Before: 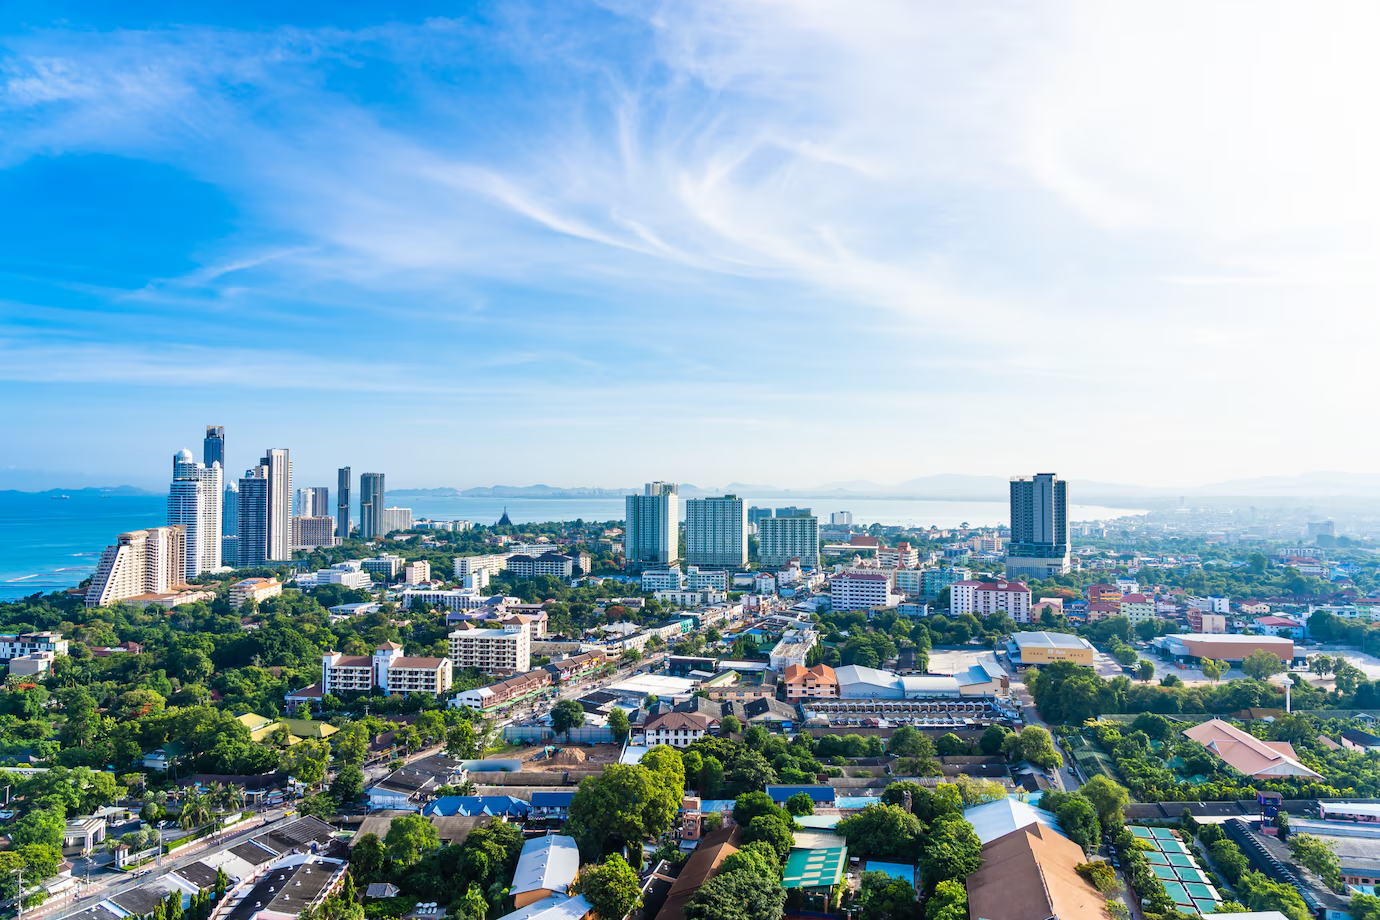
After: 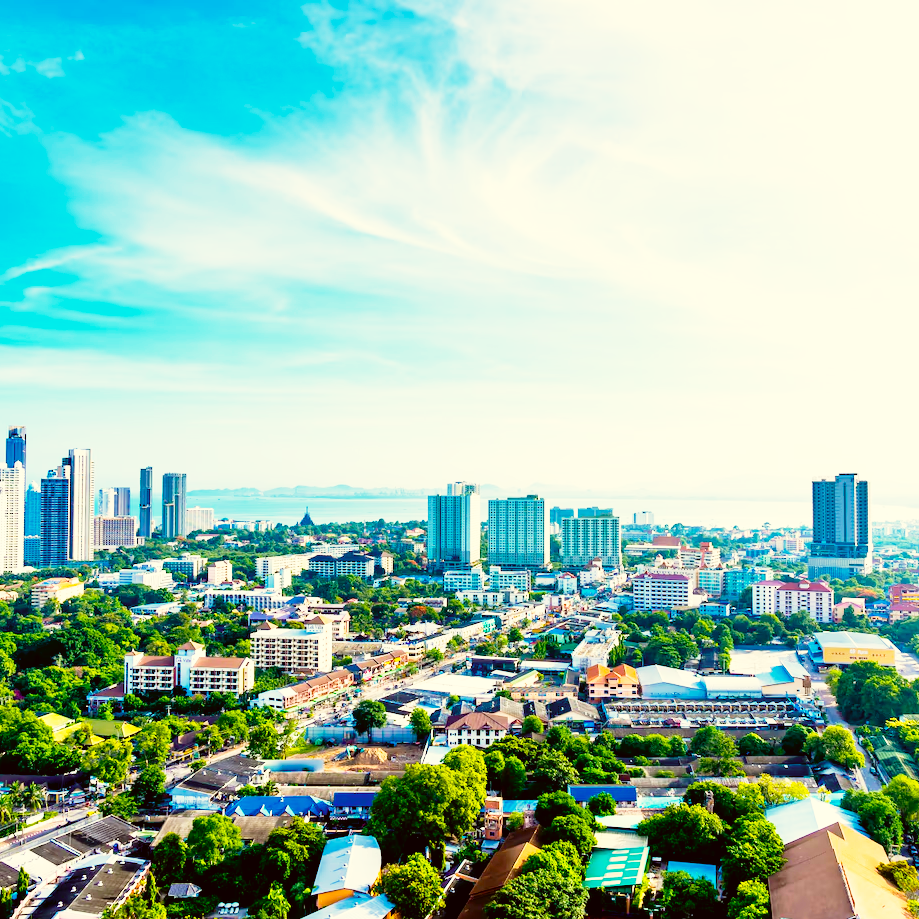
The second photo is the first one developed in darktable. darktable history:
base curve: curves: ch0 [(0, 0) (0.012, 0.01) (0.073, 0.168) (0.31, 0.711) (0.645, 0.957) (1, 1)], preserve colors none
exposure: black level correction 0.006, exposure -0.226 EV, compensate highlight preservation false
color balance rgb: linear chroma grading › global chroma 15%, perceptual saturation grading › global saturation 30%
crop and rotate: left 14.385%, right 18.948%
color correction: highlights a* -1.43, highlights b* 10.12, shadows a* 0.395, shadows b* 19.35
